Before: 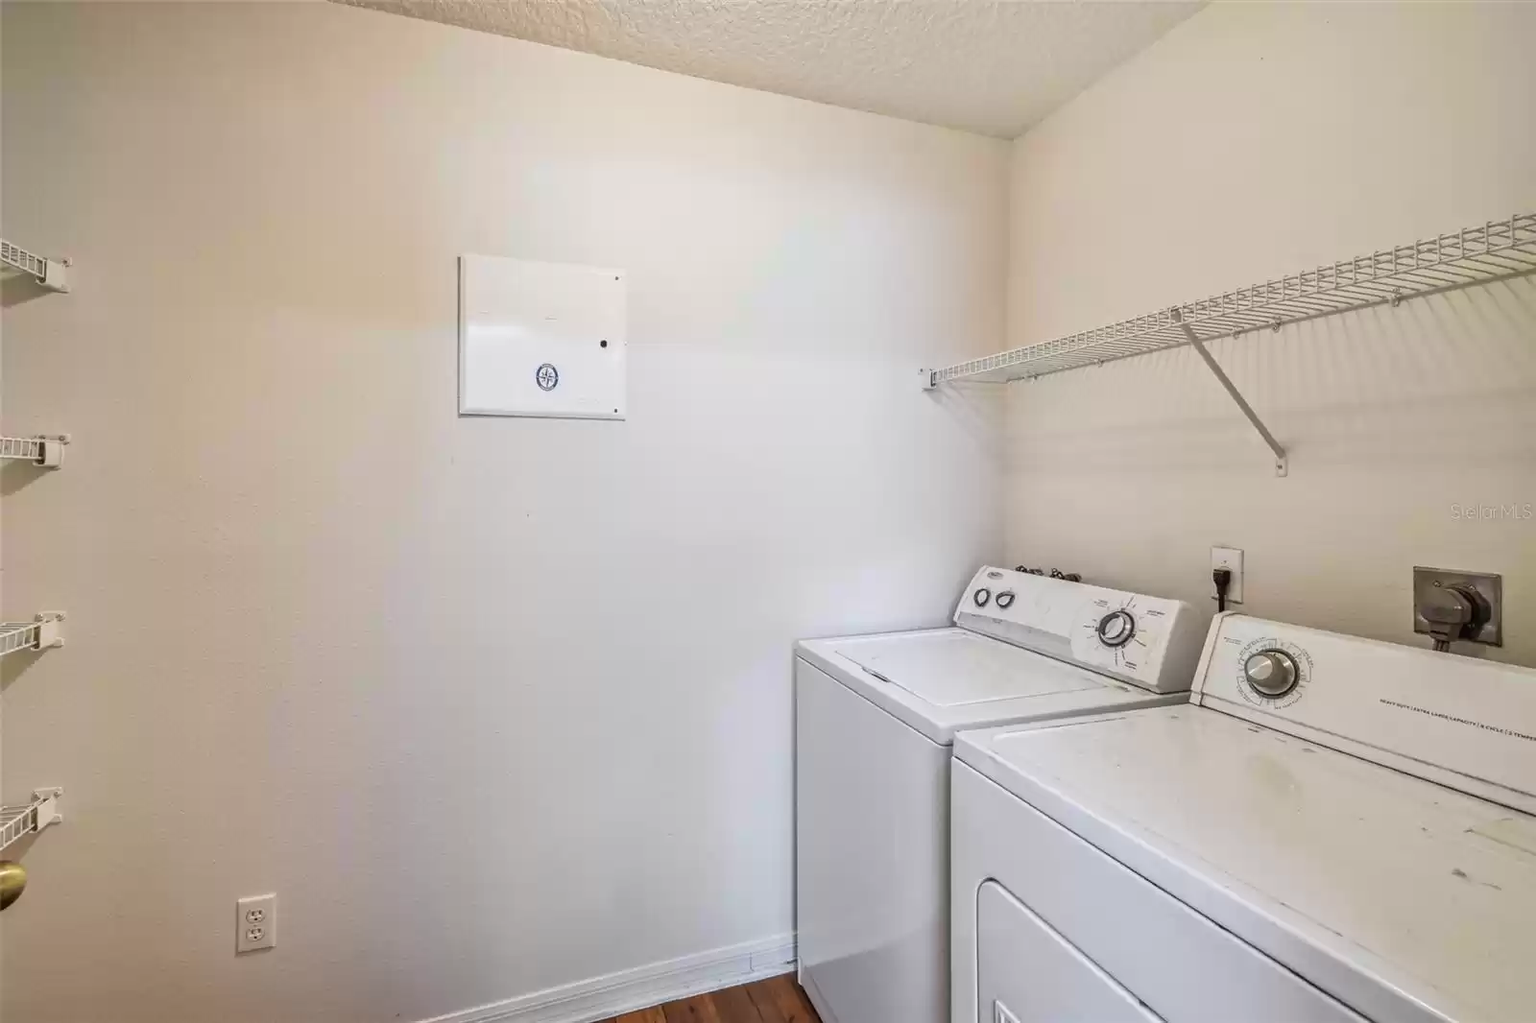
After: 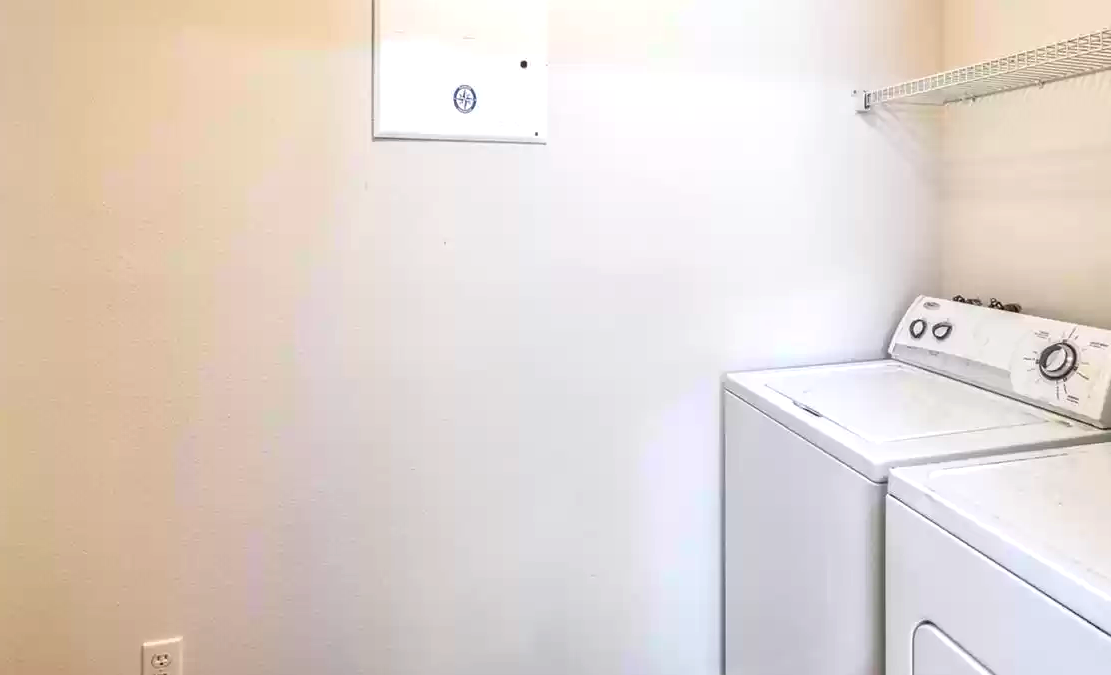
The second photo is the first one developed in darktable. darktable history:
crop: left 6.579%, top 27.657%, right 23.928%, bottom 8.931%
exposure: black level correction 0.001, exposure 0.499 EV, compensate highlight preservation false
contrast brightness saturation: brightness -0.016, saturation 0.339
